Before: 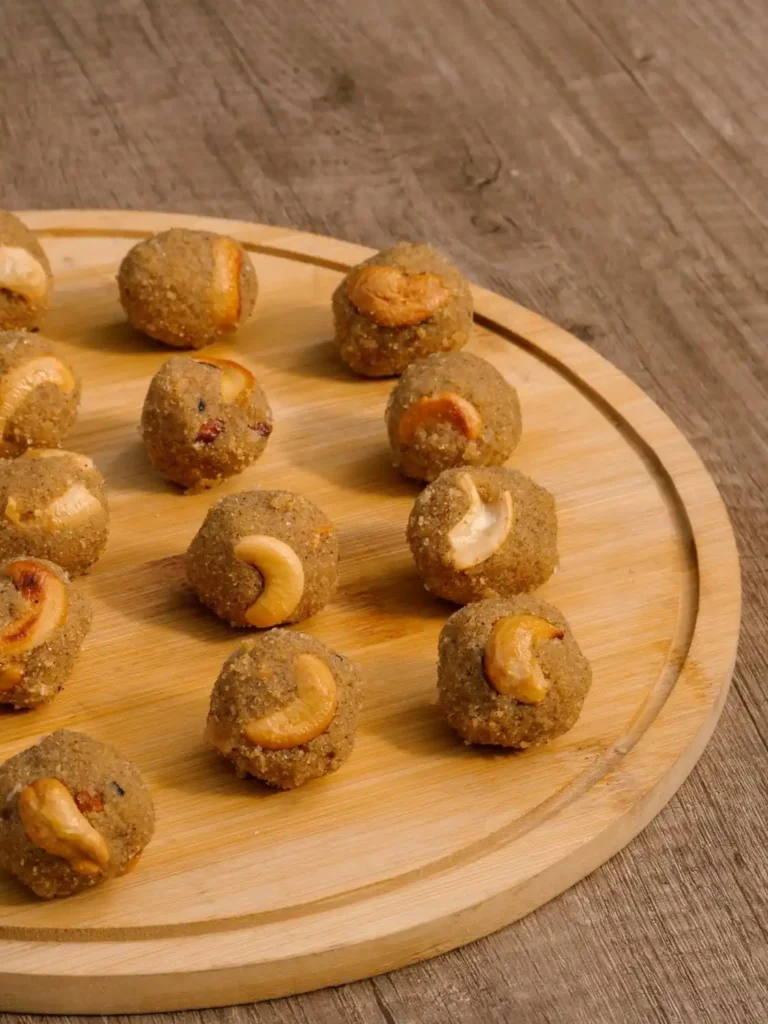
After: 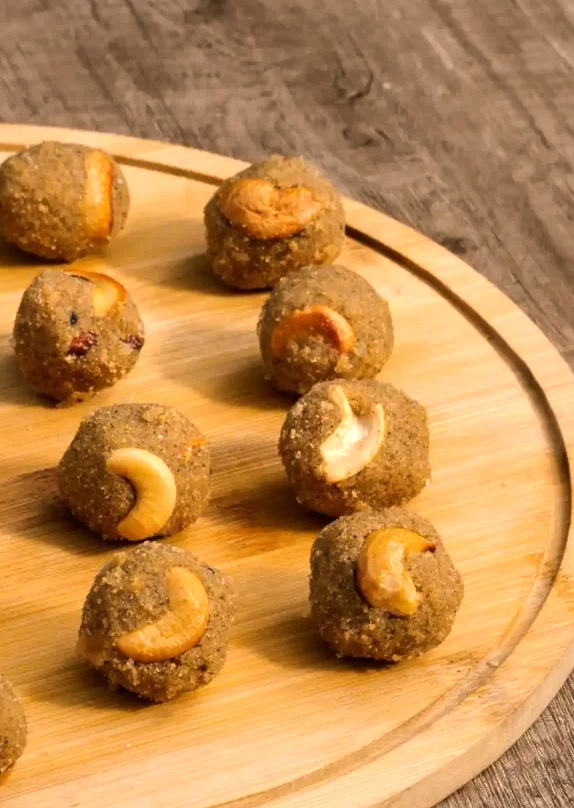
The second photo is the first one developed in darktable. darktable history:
crop: left 16.796%, top 8.562%, right 8.338%, bottom 12.503%
tone equalizer: -8 EV -0.777 EV, -7 EV -0.699 EV, -6 EV -0.583 EV, -5 EV -0.382 EV, -3 EV 0.372 EV, -2 EV 0.6 EV, -1 EV 0.679 EV, +0 EV 0.759 EV, edges refinement/feathering 500, mask exposure compensation -1.57 EV, preserve details no
